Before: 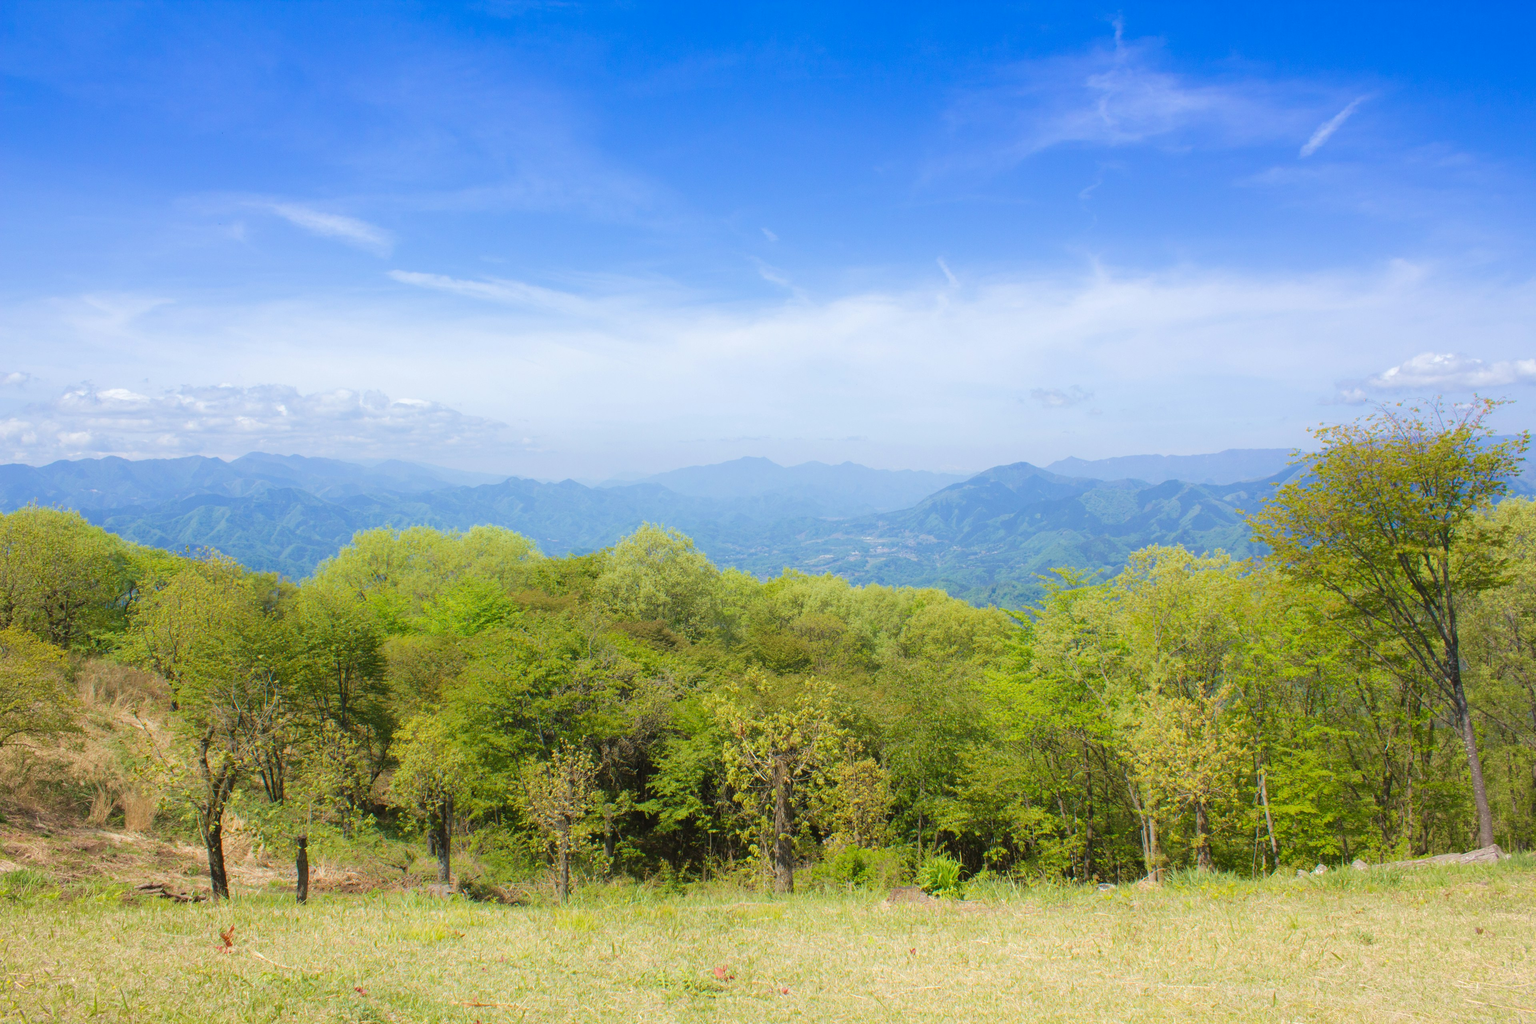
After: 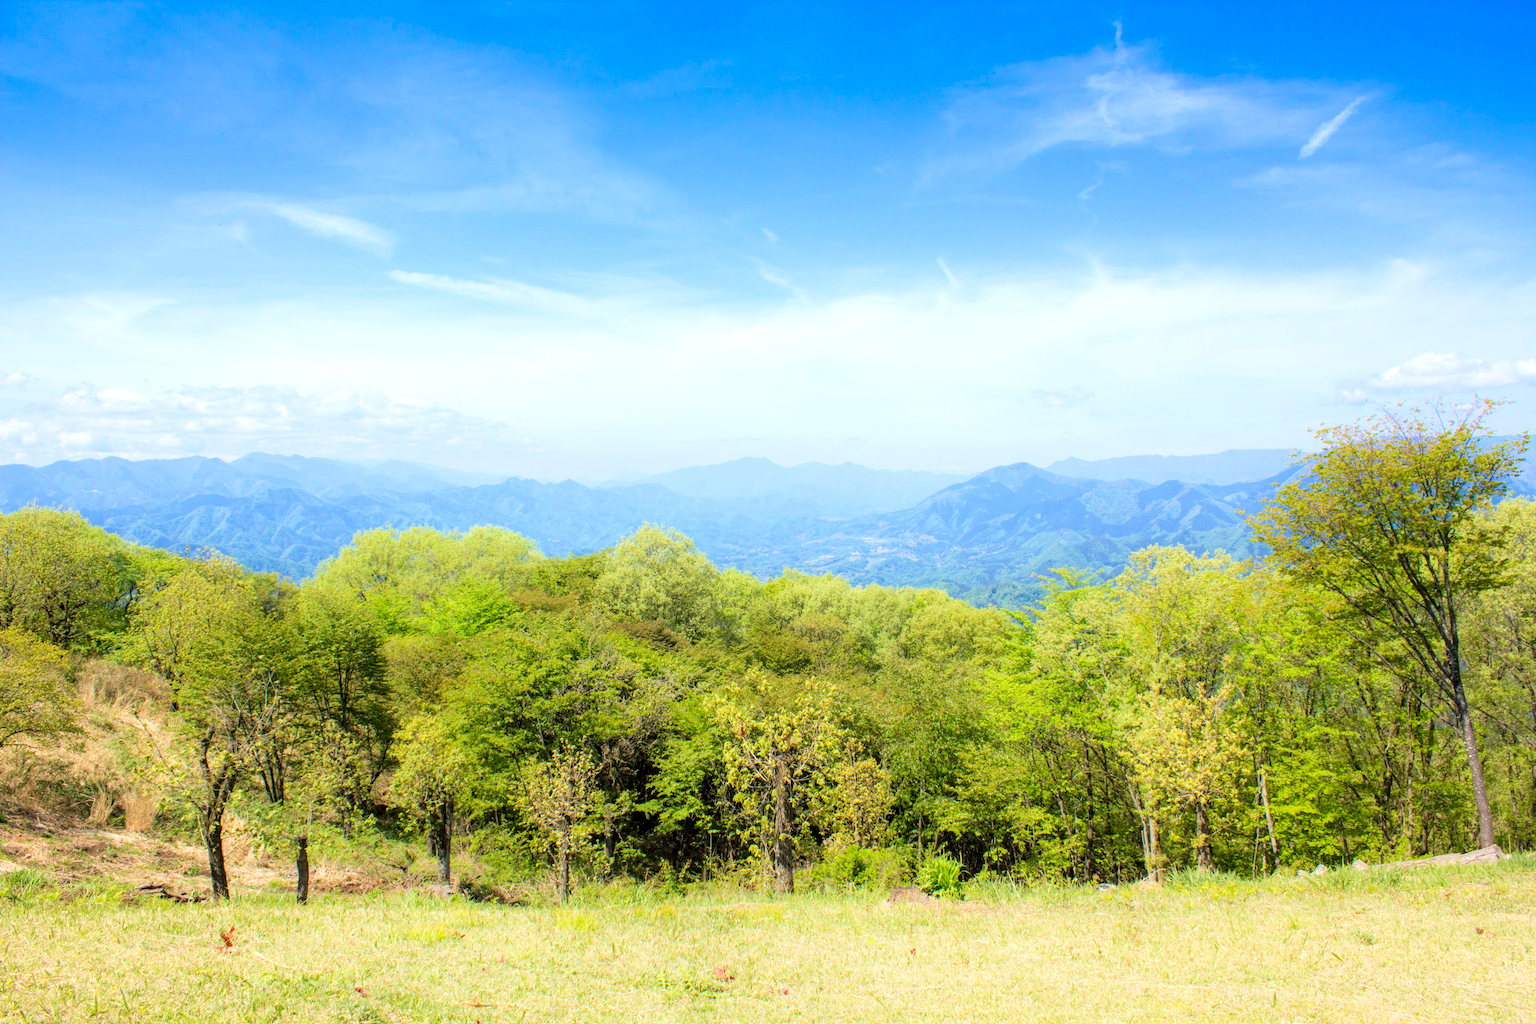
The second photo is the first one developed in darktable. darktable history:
tone curve: curves: ch0 [(0, 0) (0.004, 0.001) (0.133, 0.132) (0.325, 0.395) (0.455, 0.565) (0.832, 0.925) (1, 1)], color space Lab, linked channels, preserve colors none
local contrast: highlights 40%, shadows 60%, detail 136%, midtone range 0.514
